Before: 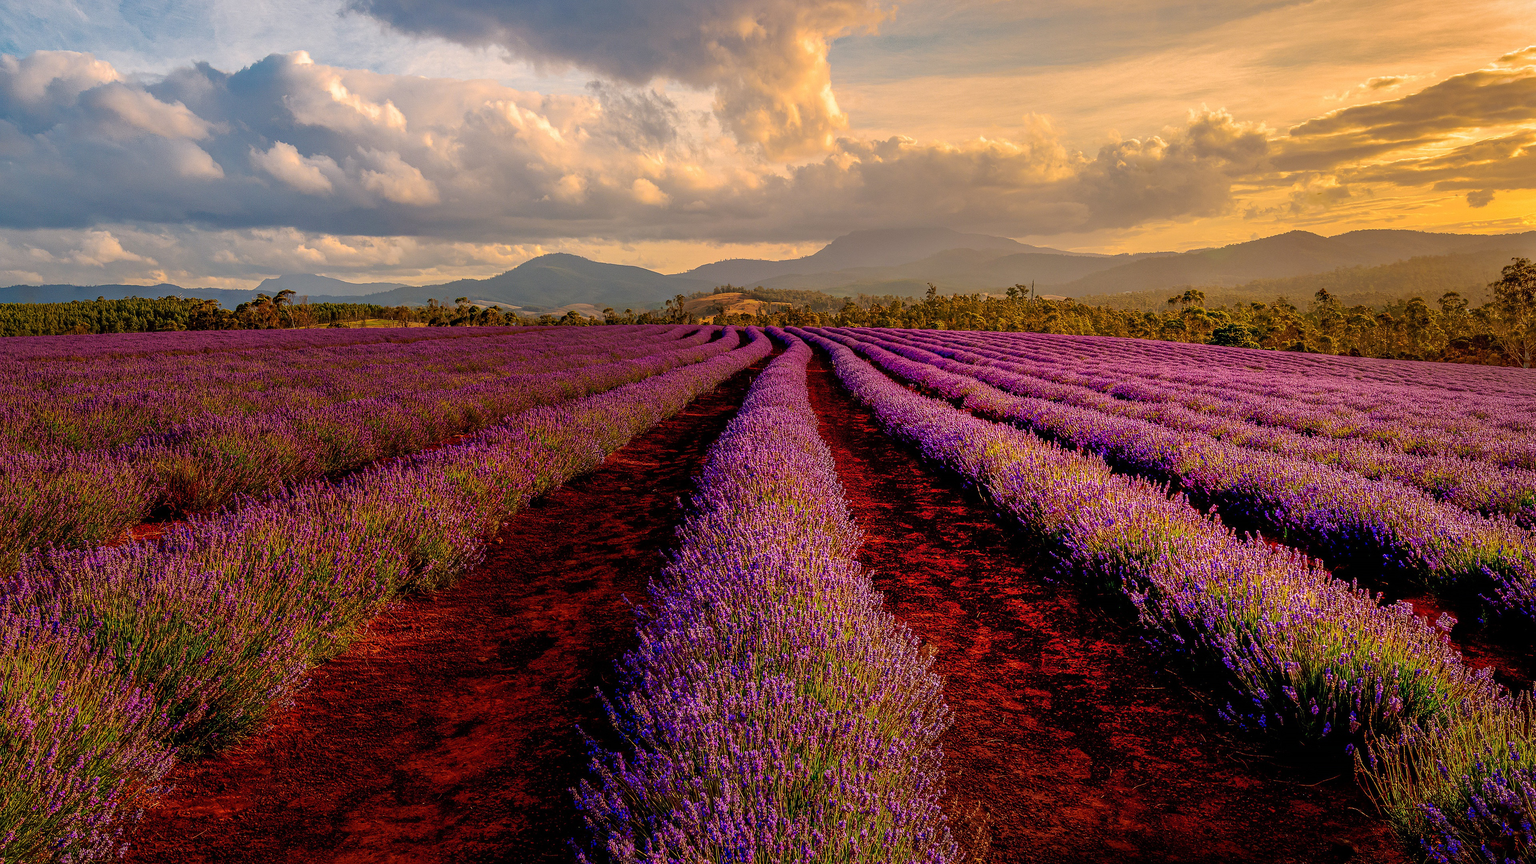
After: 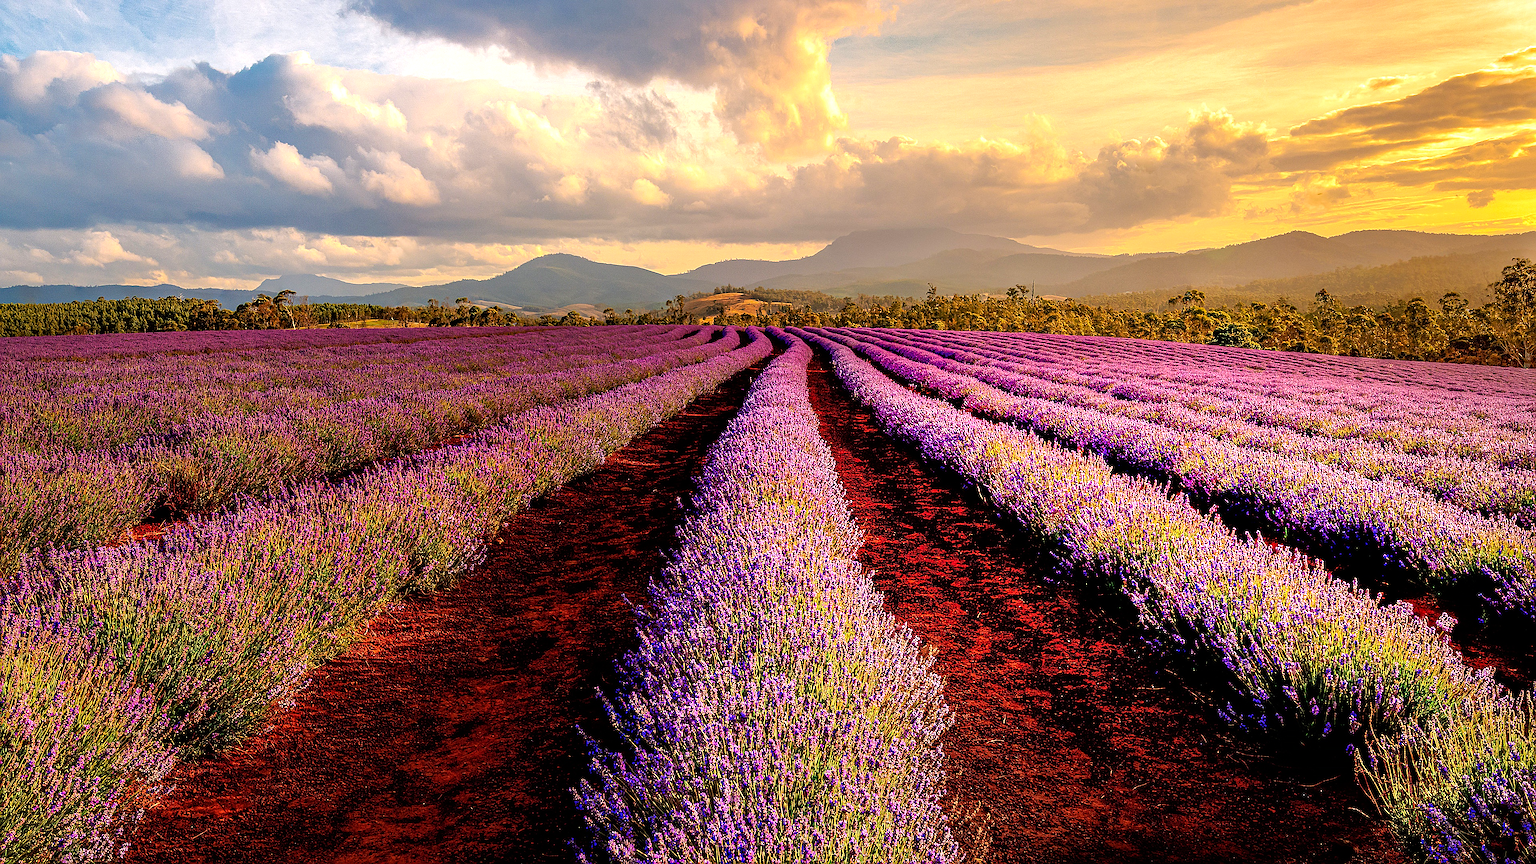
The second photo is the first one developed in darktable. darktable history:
tone equalizer: -8 EV -1.07 EV, -7 EV -1.03 EV, -6 EV -0.862 EV, -5 EV -0.609 EV, -3 EV 0.609 EV, -2 EV 0.86 EV, -1 EV 0.993 EV, +0 EV 1.07 EV
sharpen: on, module defaults
shadows and highlights: radius 121.12, shadows 21.38, white point adjustment -9.55, highlights -14.34, soften with gaussian
